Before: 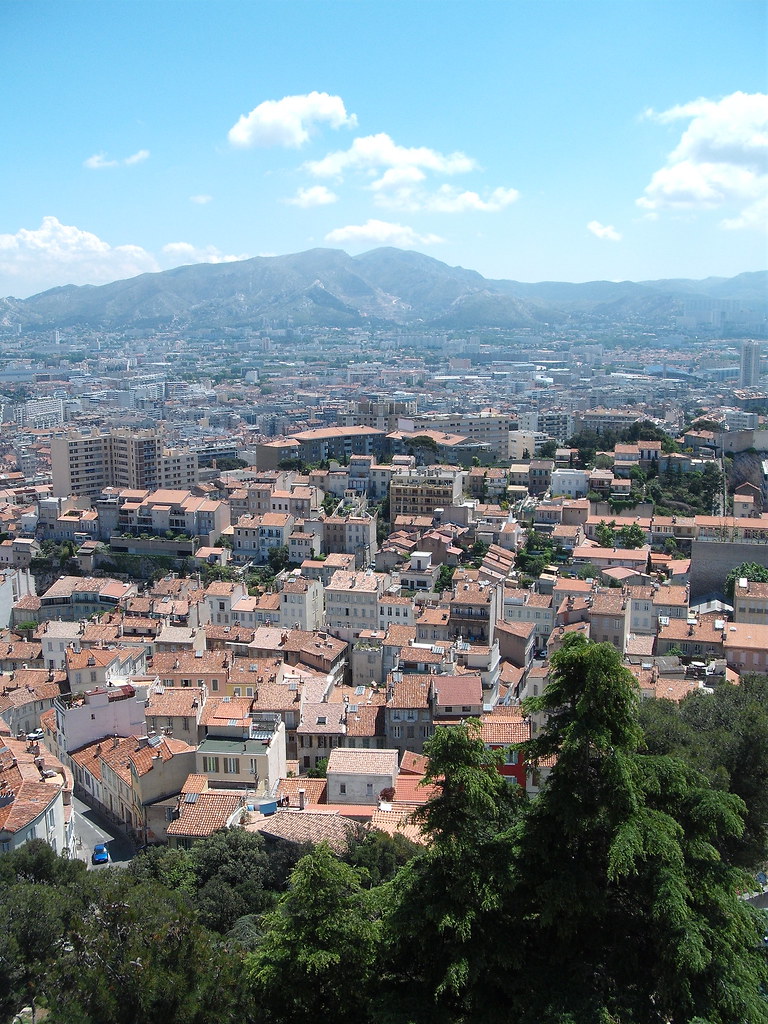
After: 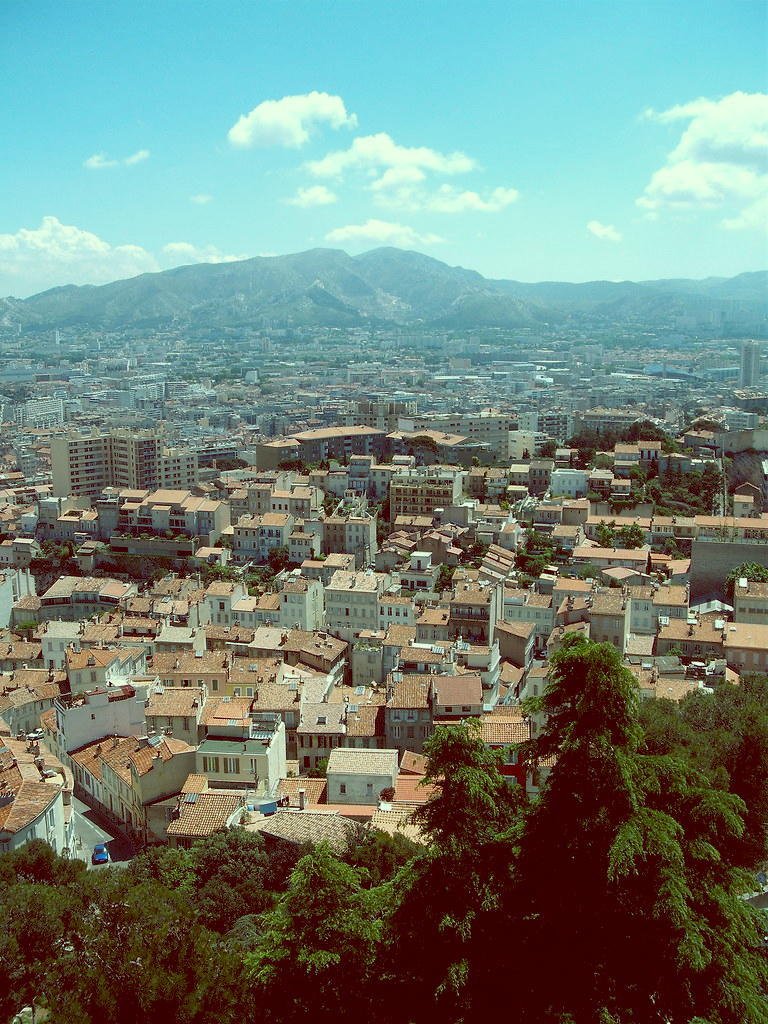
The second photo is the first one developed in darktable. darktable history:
white balance: emerald 1
color balance: lift [1, 1.015, 0.987, 0.985], gamma [1, 0.959, 1.042, 0.958], gain [0.927, 0.938, 1.072, 0.928], contrast 1.5%
